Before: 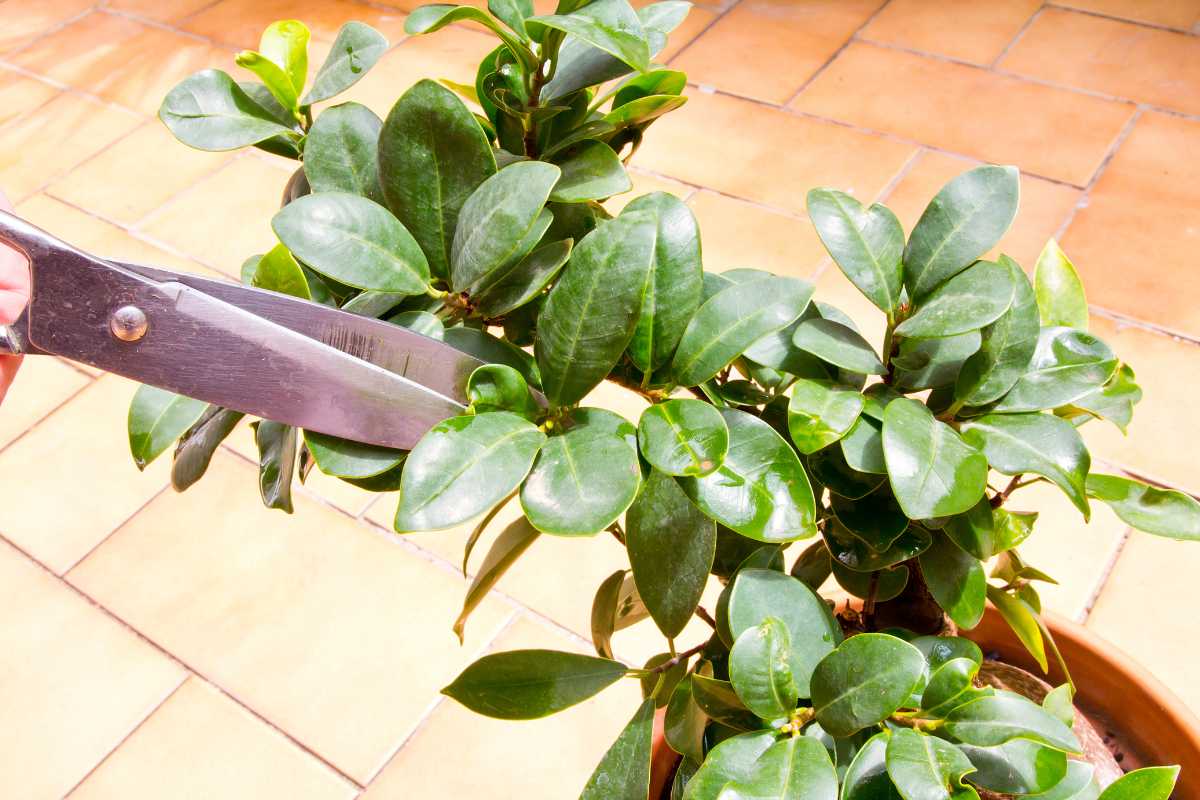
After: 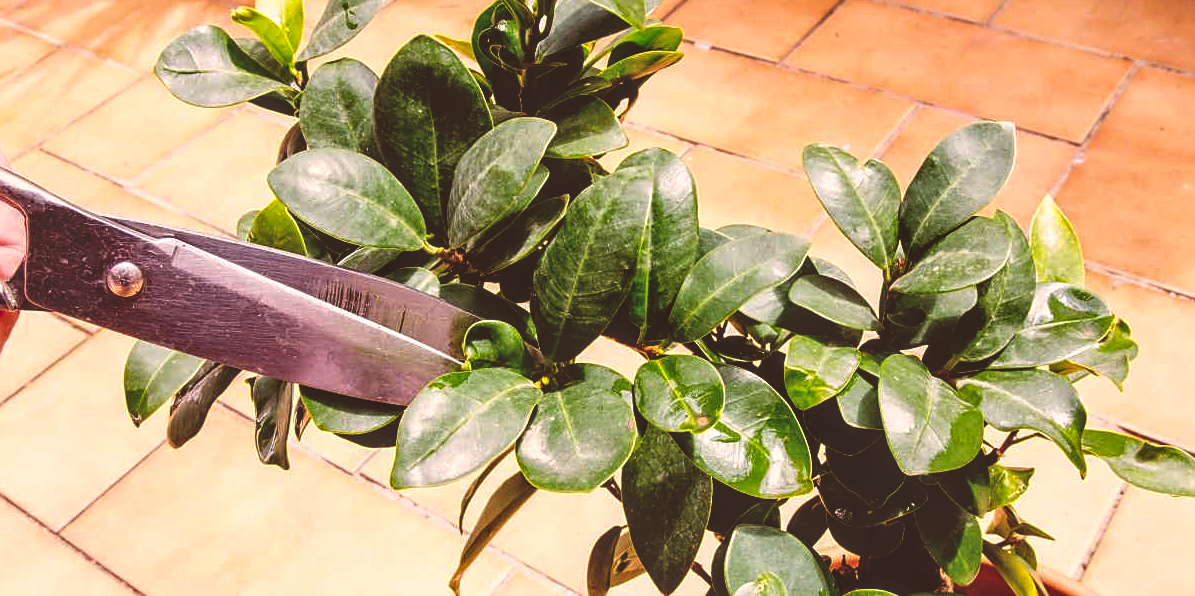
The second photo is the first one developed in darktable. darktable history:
local contrast: on, module defaults
crop: left 0.338%, top 5.527%, bottom 19.893%
sharpen: on, module defaults
base curve: curves: ch0 [(0, 0.02) (0.083, 0.036) (1, 1)], preserve colors none
exposure: exposure -0.04 EV, compensate highlight preservation false
contrast brightness saturation: contrast 0.041, saturation 0.07
color correction: highlights a* 10.25, highlights b* 9.79, shadows a* 8.45, shadows b* 7.62, saturation 0.774
